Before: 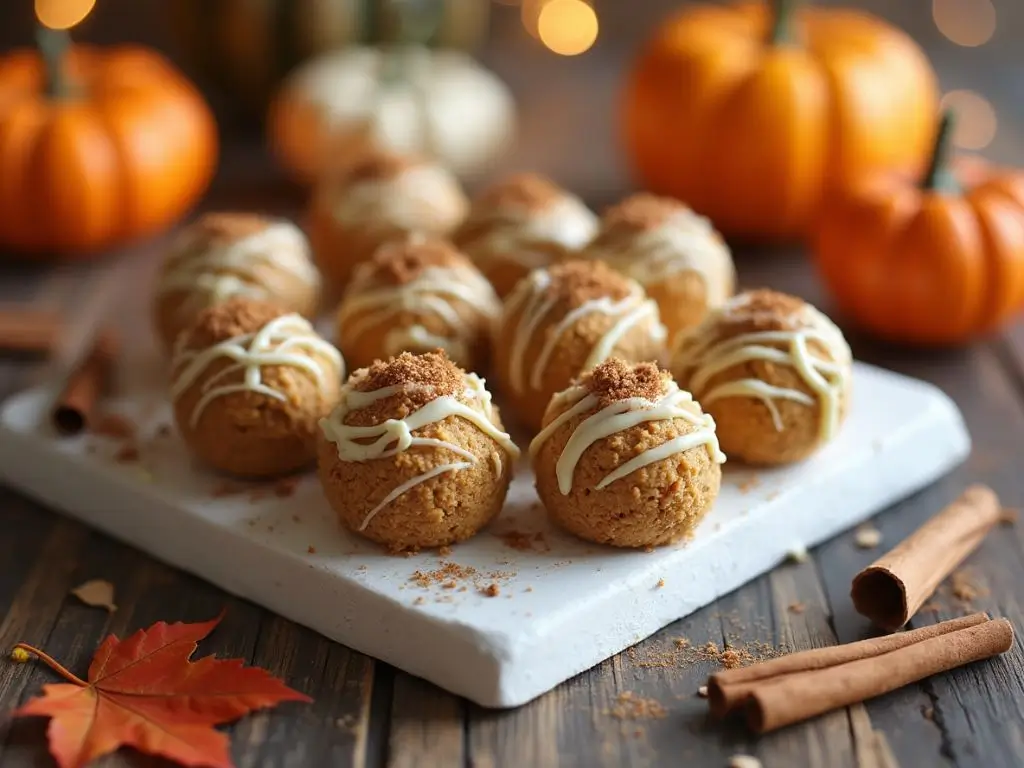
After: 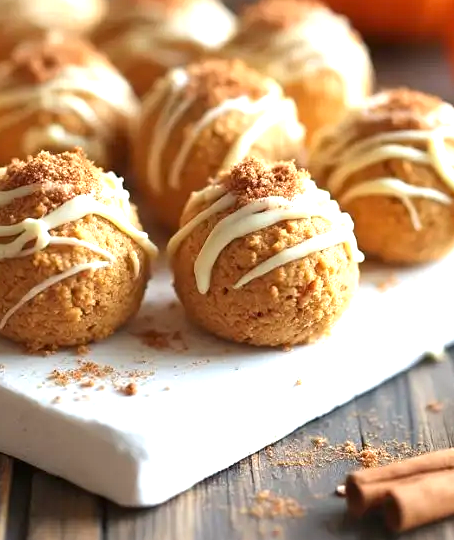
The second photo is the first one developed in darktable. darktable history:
exposure: exposure 0.999 EV, compensate highlight preservation false
crop: left 35.432%, top 26.233%, right 20.145%, bottom 3.432%
